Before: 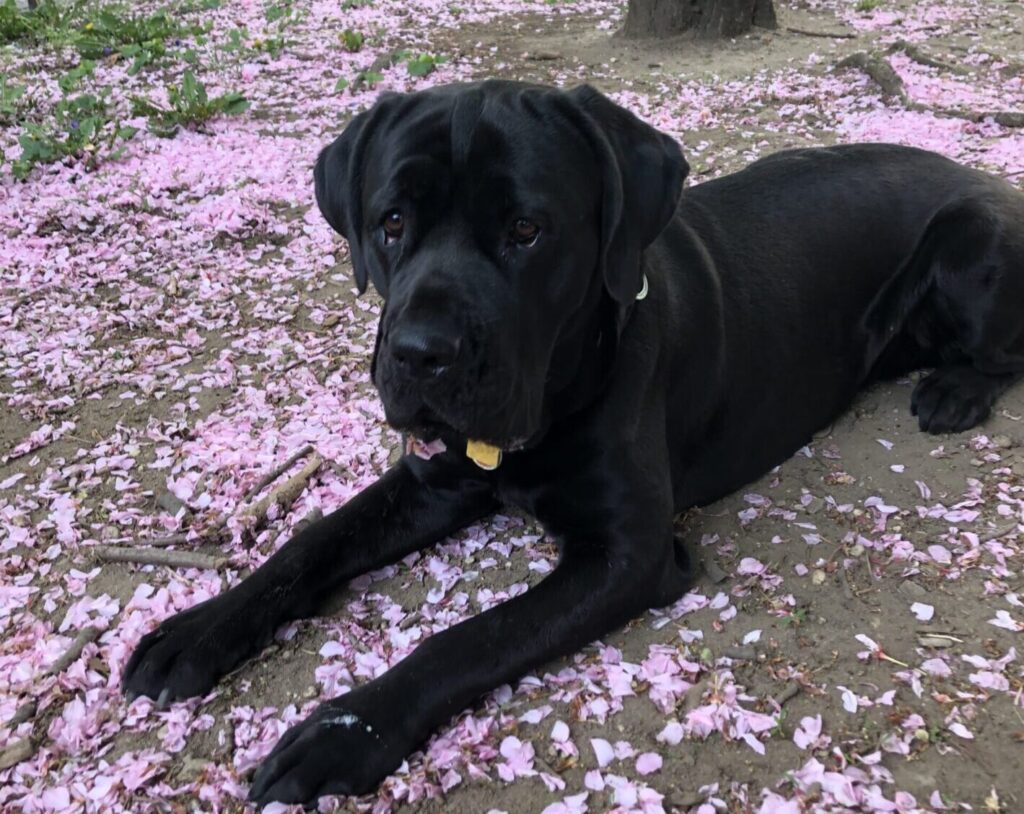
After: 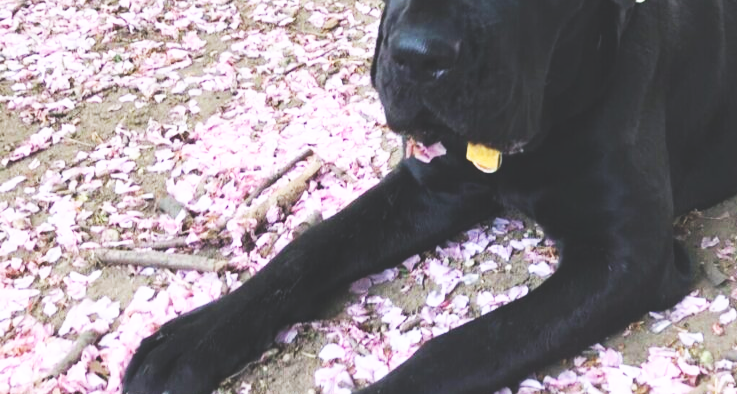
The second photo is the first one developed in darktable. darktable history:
crop: top 36.498%, right 27.964%, bottom 14.995%
exposure: black level correction -0.028, compensate highlight preservation false
base curve: curves: ch0 [(0, 0) (0.007, 0.004) (0.027, 0.03) (0.046, 0.07) (0.207, 0.54) (0.442, 0.872) (0.673, 0.972) (1, 1)], preserve colors none
